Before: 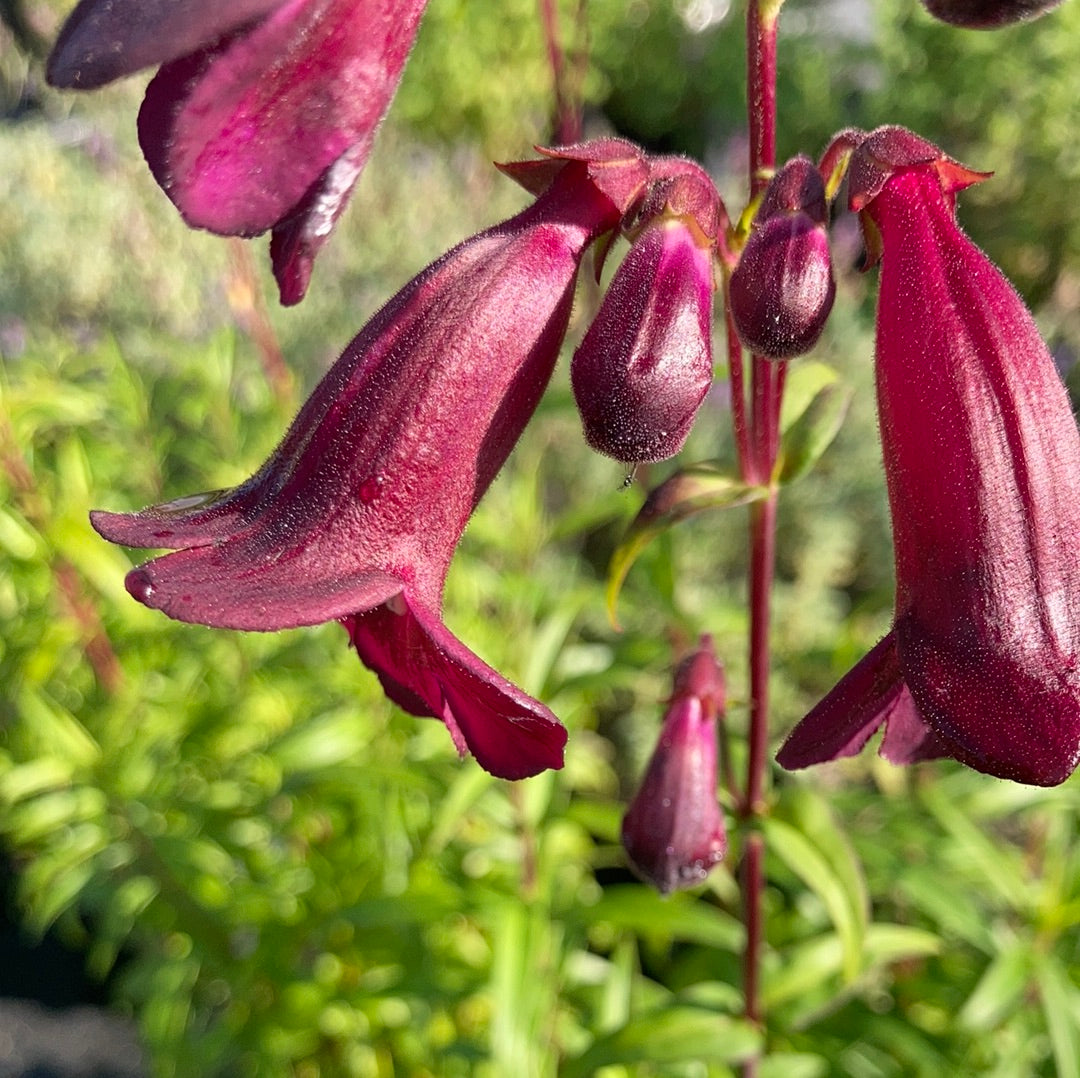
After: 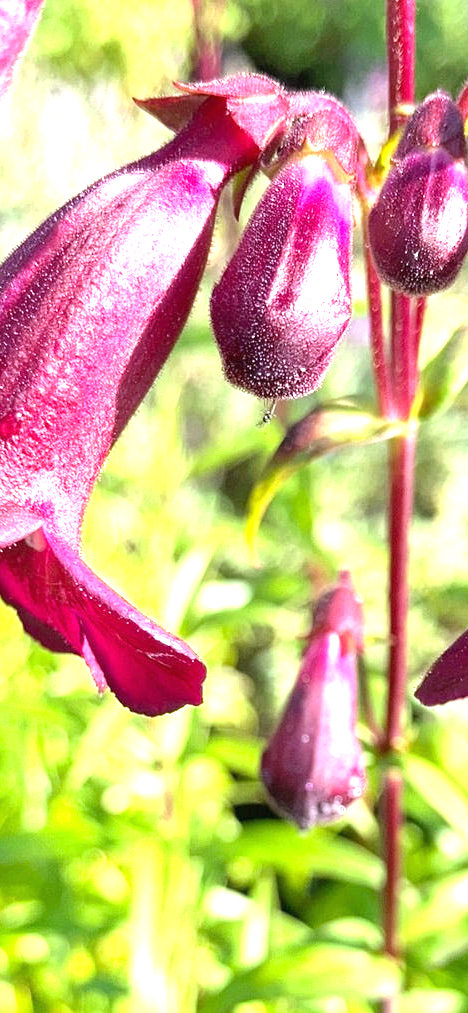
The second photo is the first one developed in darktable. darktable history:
white balance: red 0.954, blue 1.079
exposure: black level correction 0, exposure 1.675 EV, compensate exposure bias true, compensate highlight preservation false
crop: left 33.452%, top 6.025%, right 23.155%
